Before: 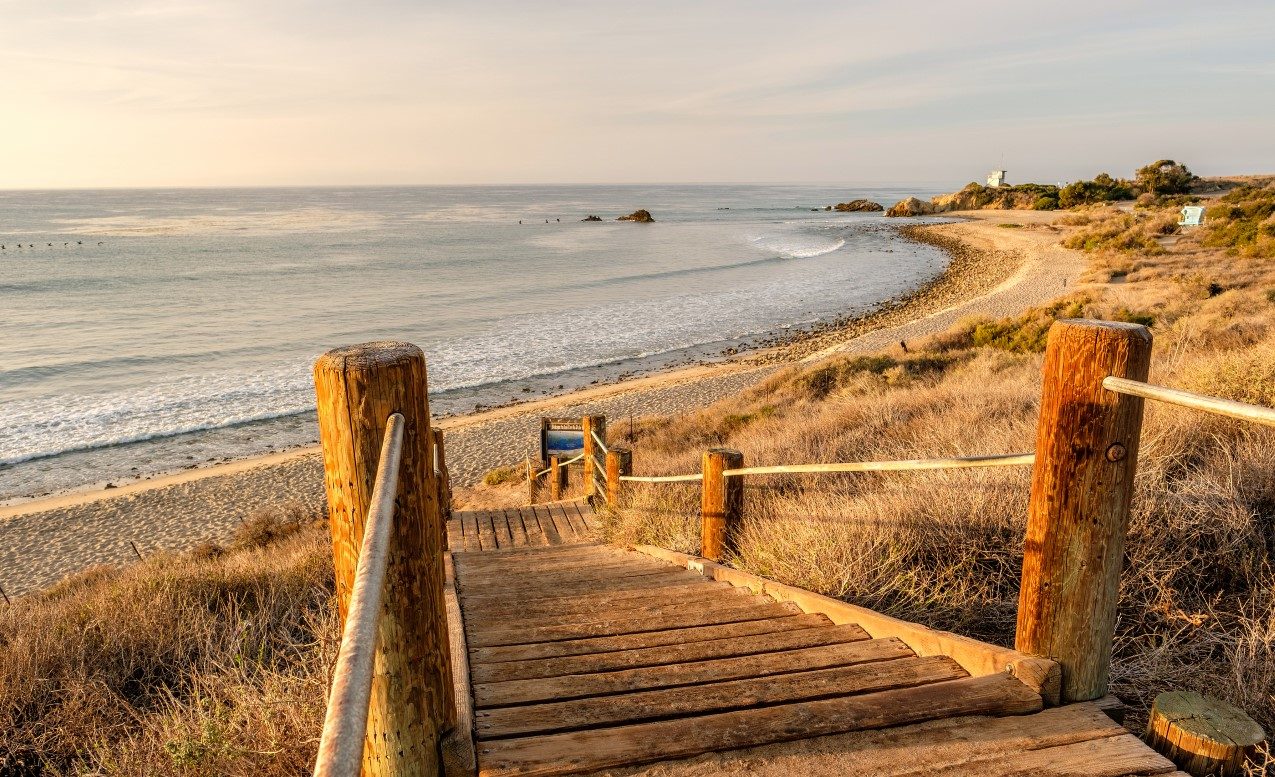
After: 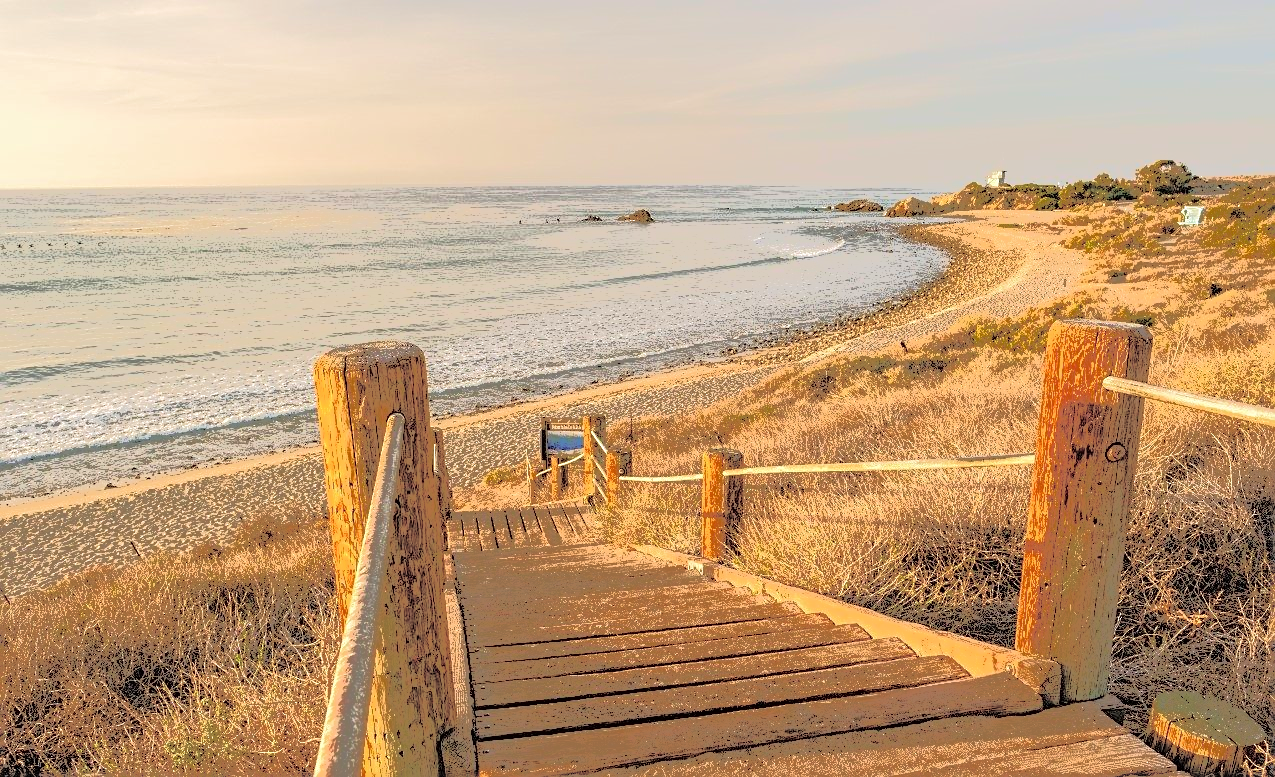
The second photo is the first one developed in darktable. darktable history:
velvia: on, module defaults
sharpen: on, module defaults
tone curve: curves: ch0 [(0, 0) (0.003, 0.011) (0.011, 0.043) (0.025, 0.133) (0.044, 0.226) (0.069, 0.303) (0.1, 0.371) (0.136, 0.429) (0.177, 0.482) (0.224, 0.516) (0.277, 0.539) (0.335, 0.535) (0.399, 0.517) (0.468, 0.498) (0.543, 0.523) (0.623, 0.655) (0.709, 0.83) (0.801, 0.827) (0.898, 0.89) (1, 1)], color space Lab, independent channels, preserve colors none
